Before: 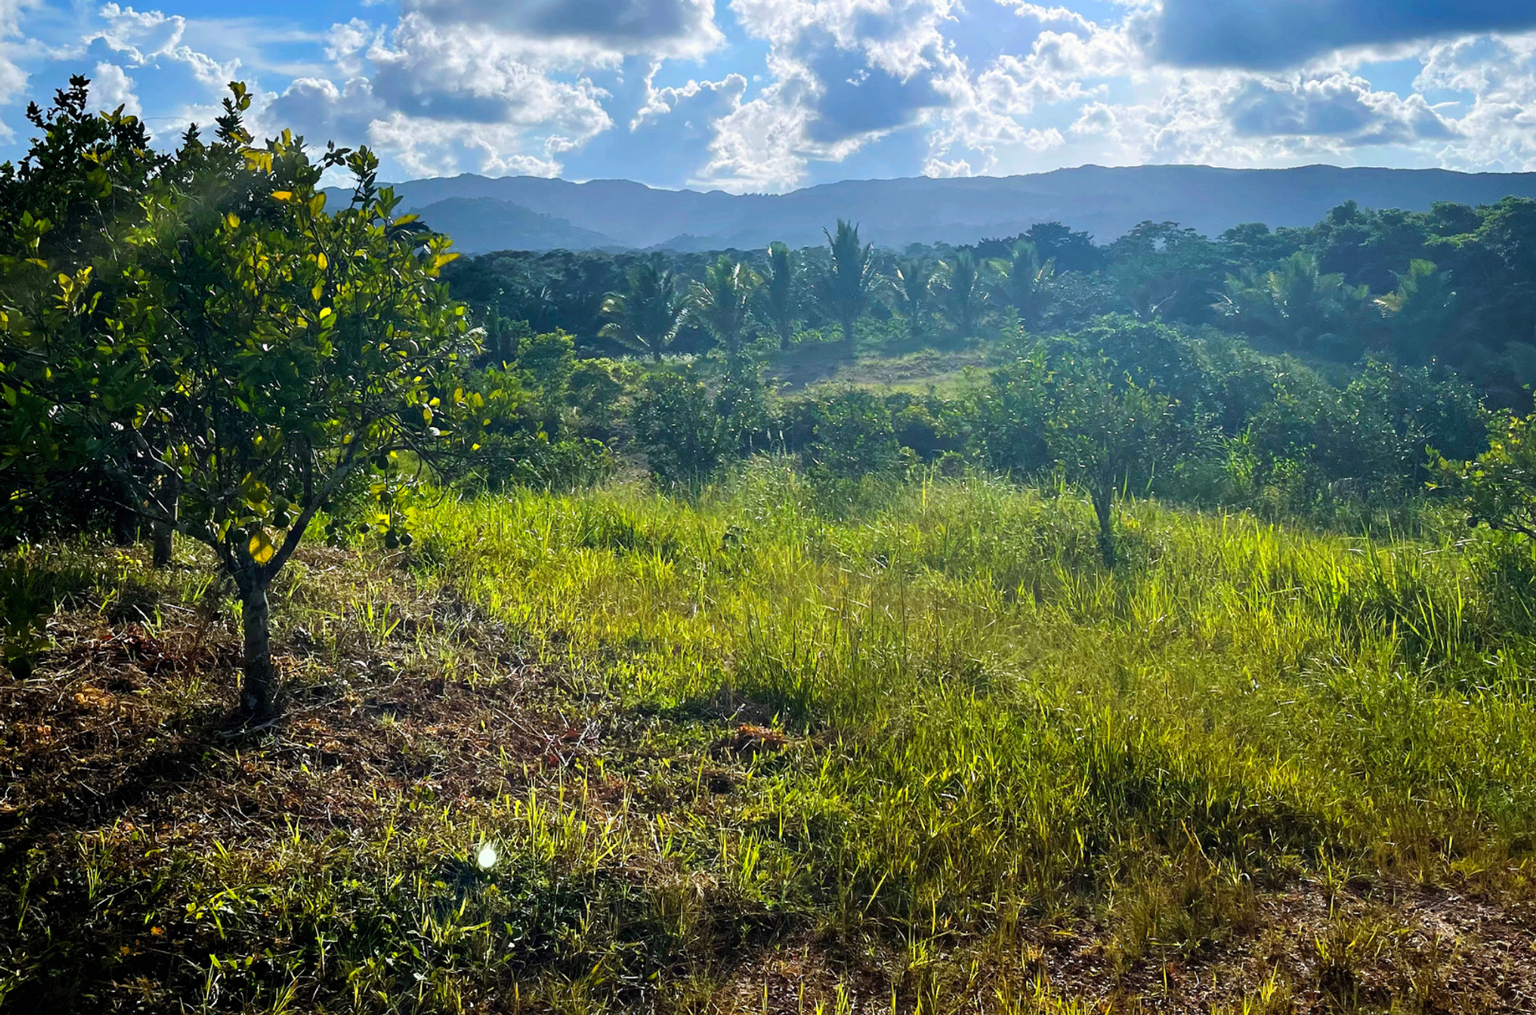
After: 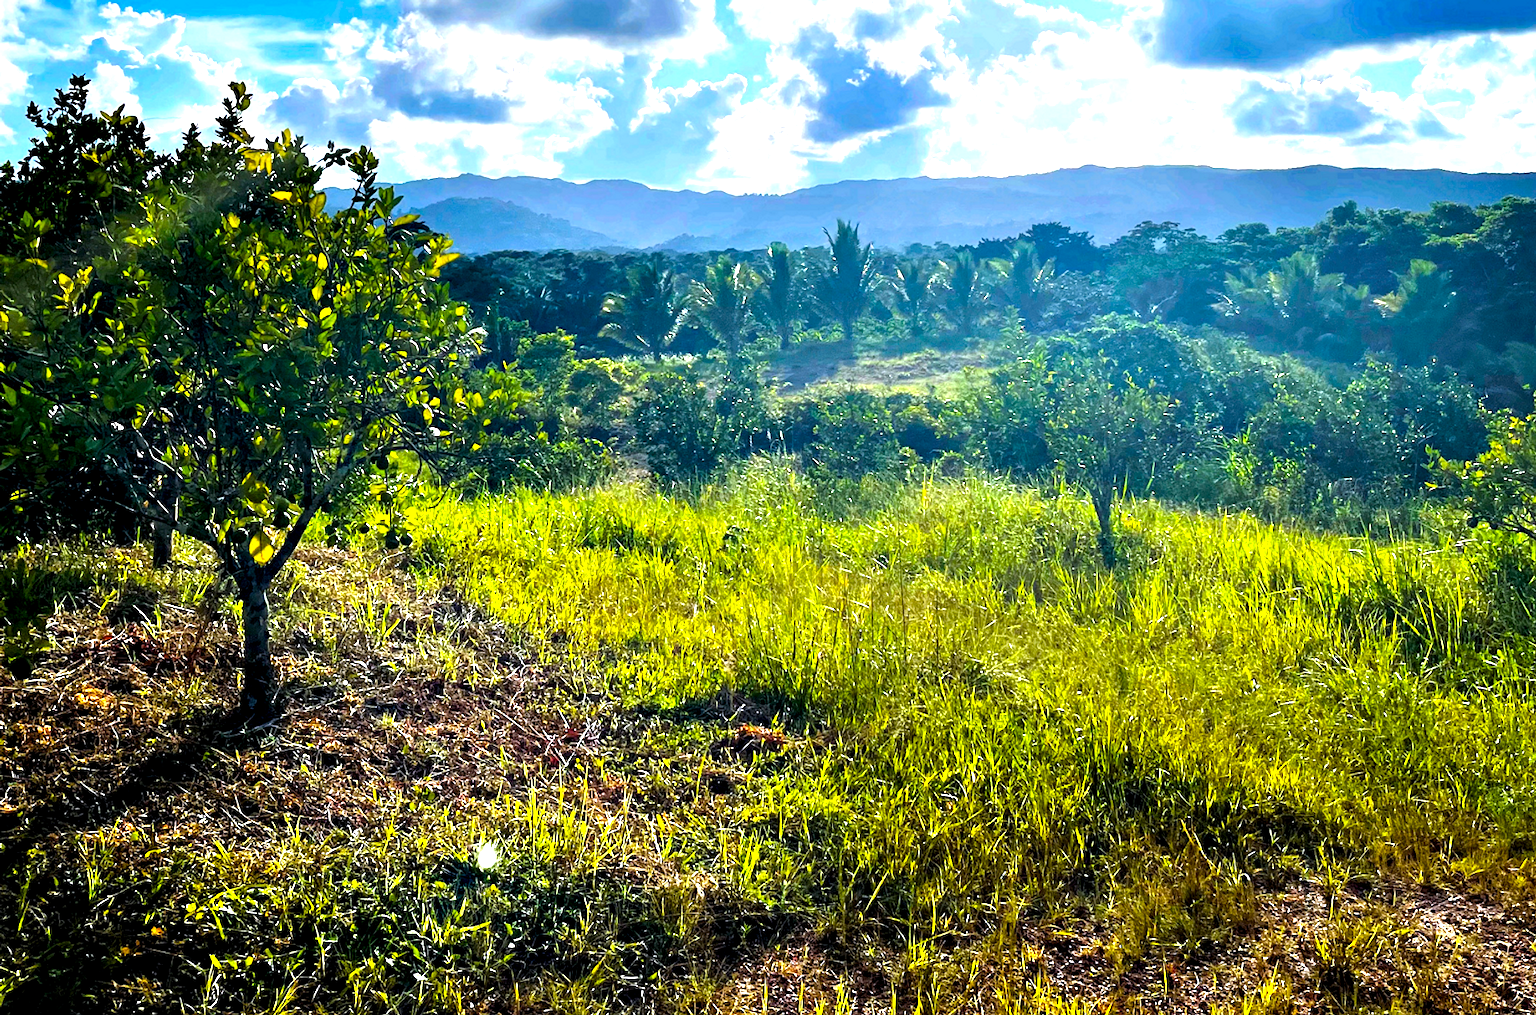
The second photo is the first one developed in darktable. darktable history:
color balance rgb: linear chroma grading › mid-tones 7.77%, perceptual saturation grading › global saturation 19.882%, global vibrance 9.423%
contrast equalizer: octaves 7, y [[0.6 ×6], [0.55 ×6], [0 ×6], [0 ×6], [0 ×6]]
exposure: black level correction 0, exposure 0.703 EV, compensate highlight preservation false
